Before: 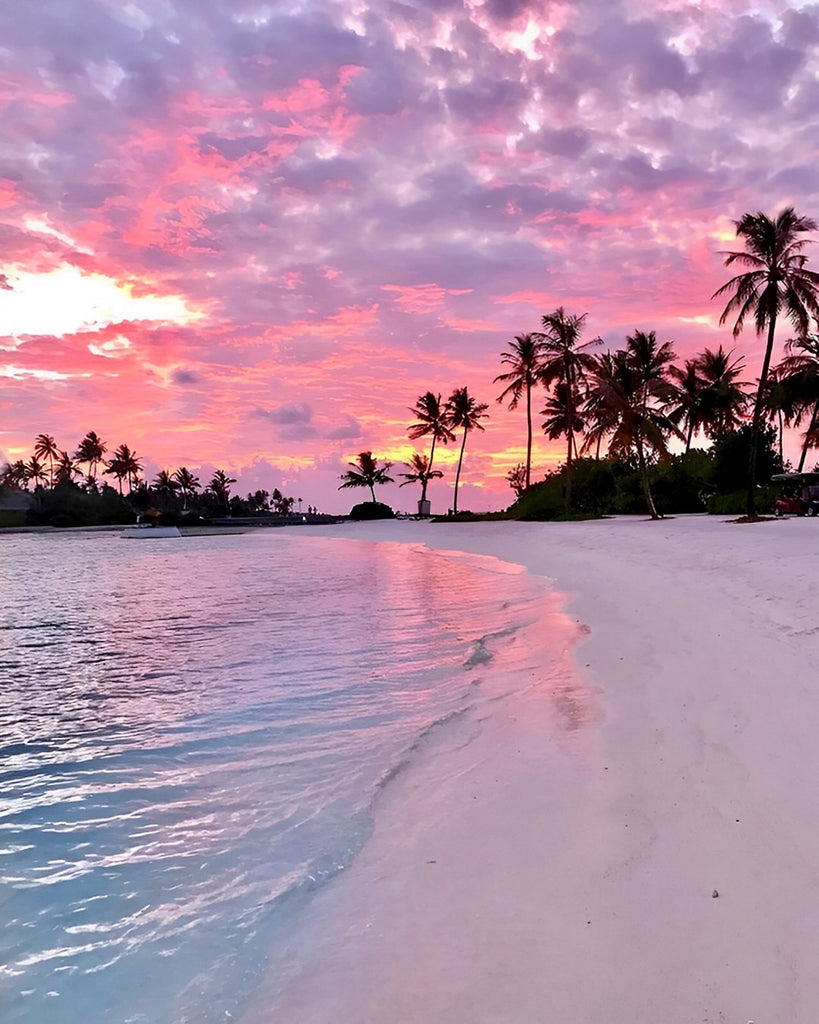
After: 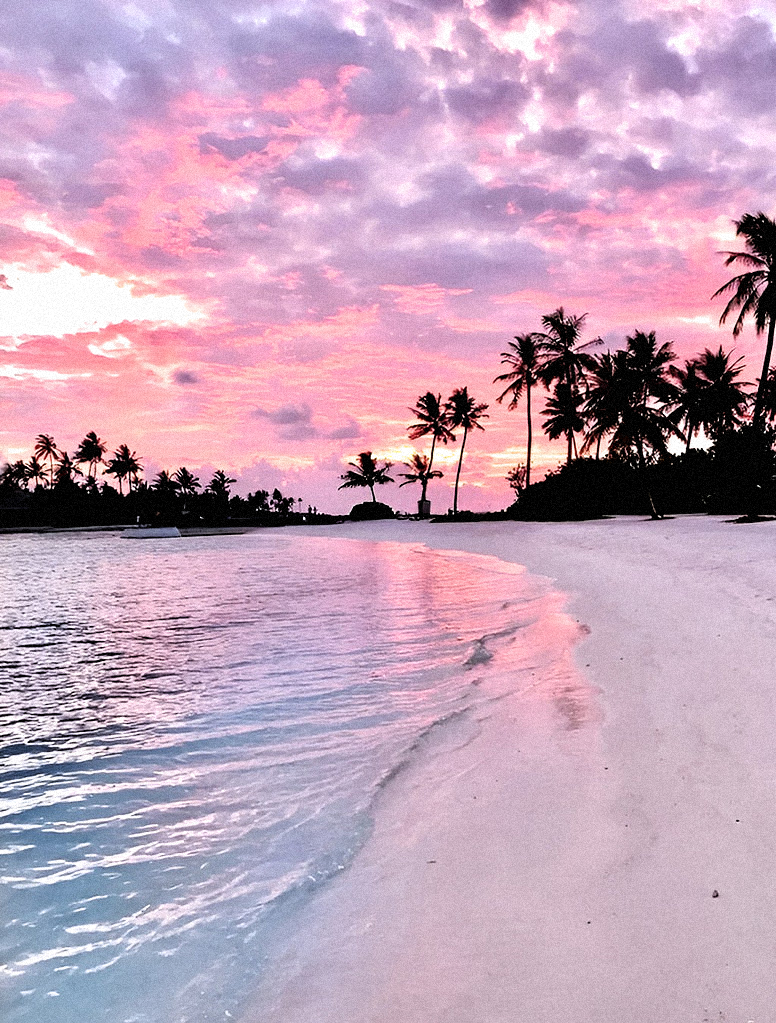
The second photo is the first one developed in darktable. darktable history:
crop and rotate: right 5.167%
grain: mid-tones bias 0%
filmic rgb: black relative exposure -3.63 EV, white relative exposure 2.16 EV, hardness 3.62
